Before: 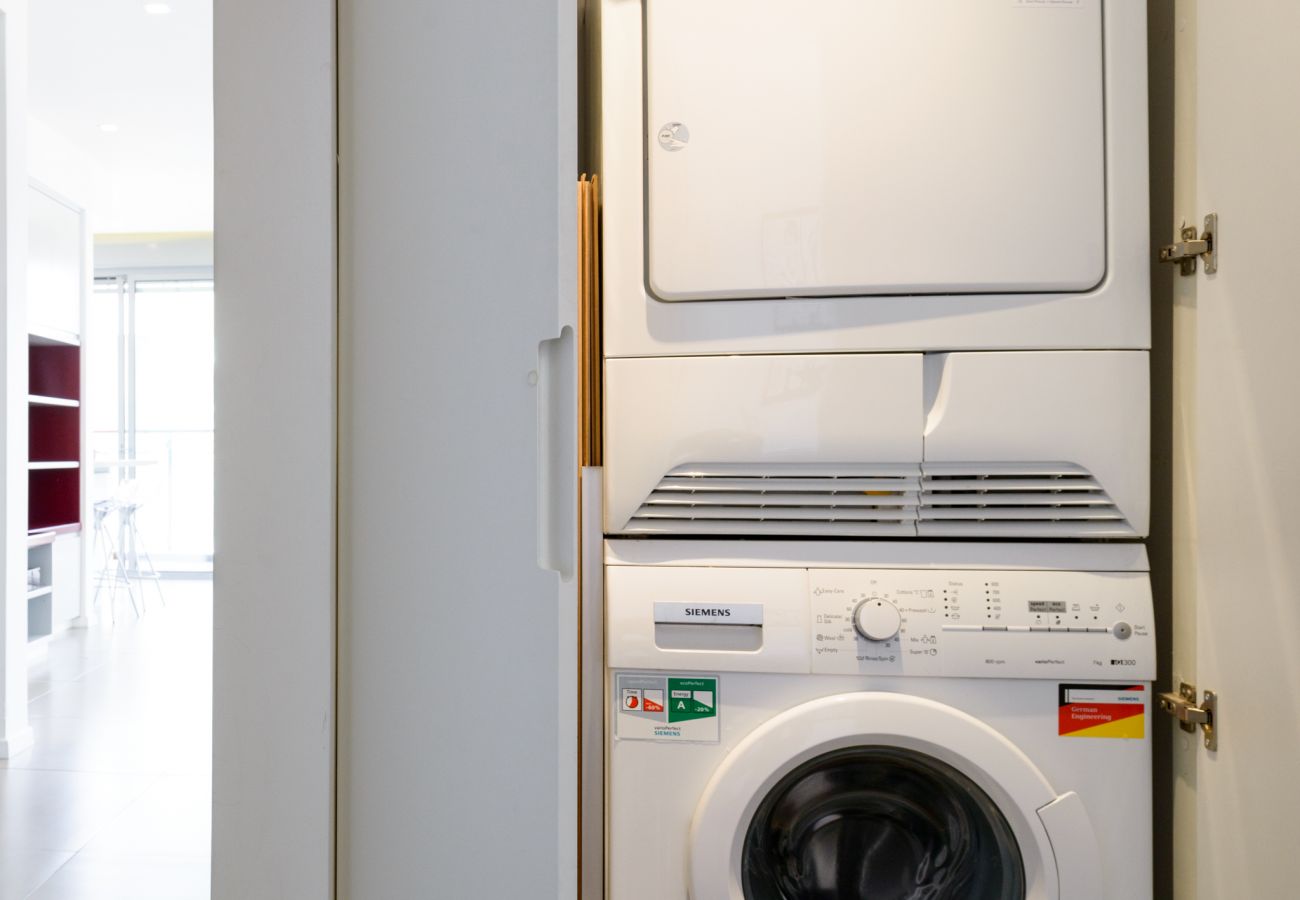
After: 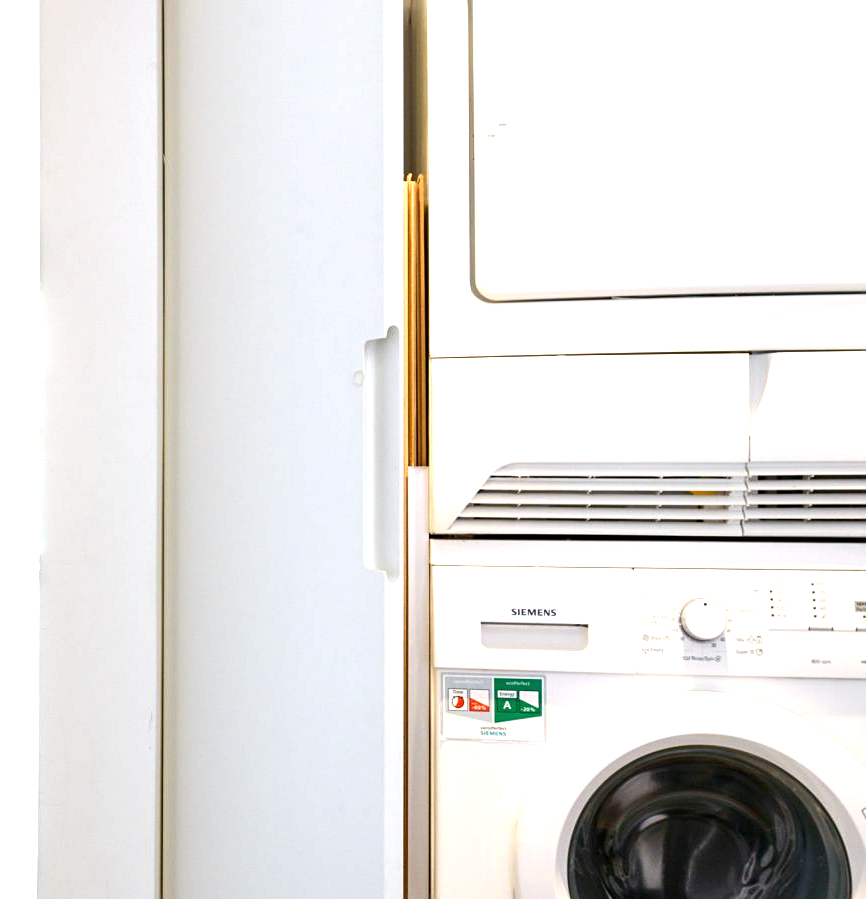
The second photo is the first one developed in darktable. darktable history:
crop and rotate: left 13.409%, right 19.924%
exposure: black level correction 0, exposure 1.1 EV, compensate highlight preservation false
sharpen: amount 0.2
